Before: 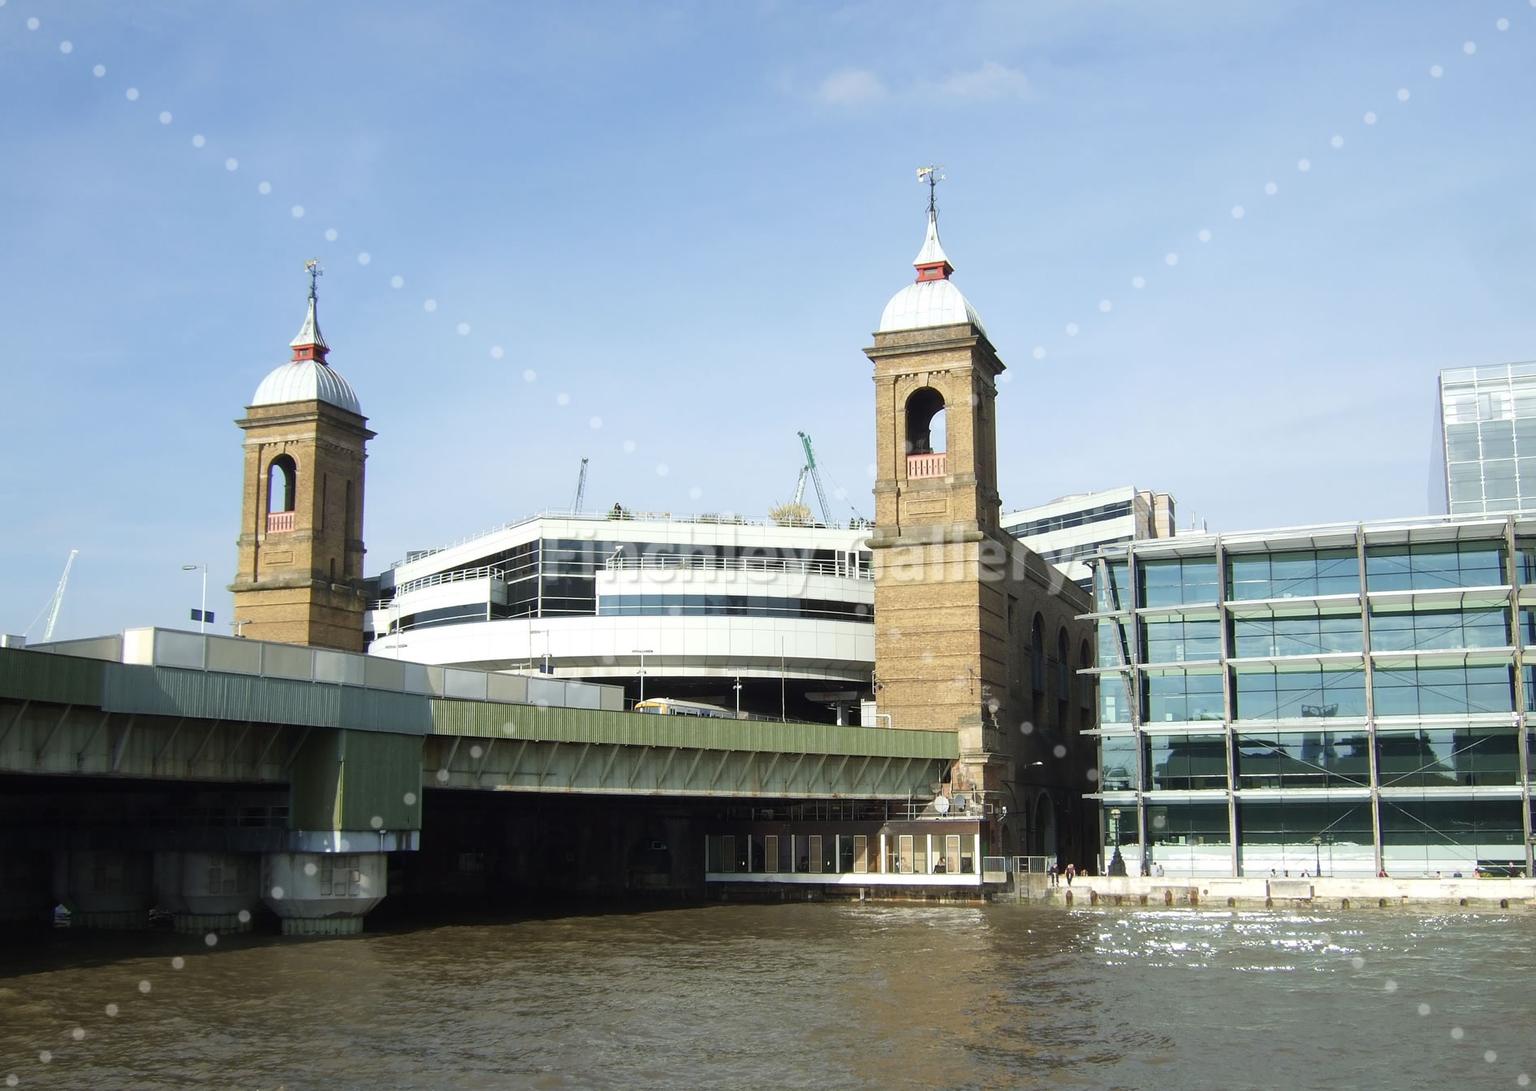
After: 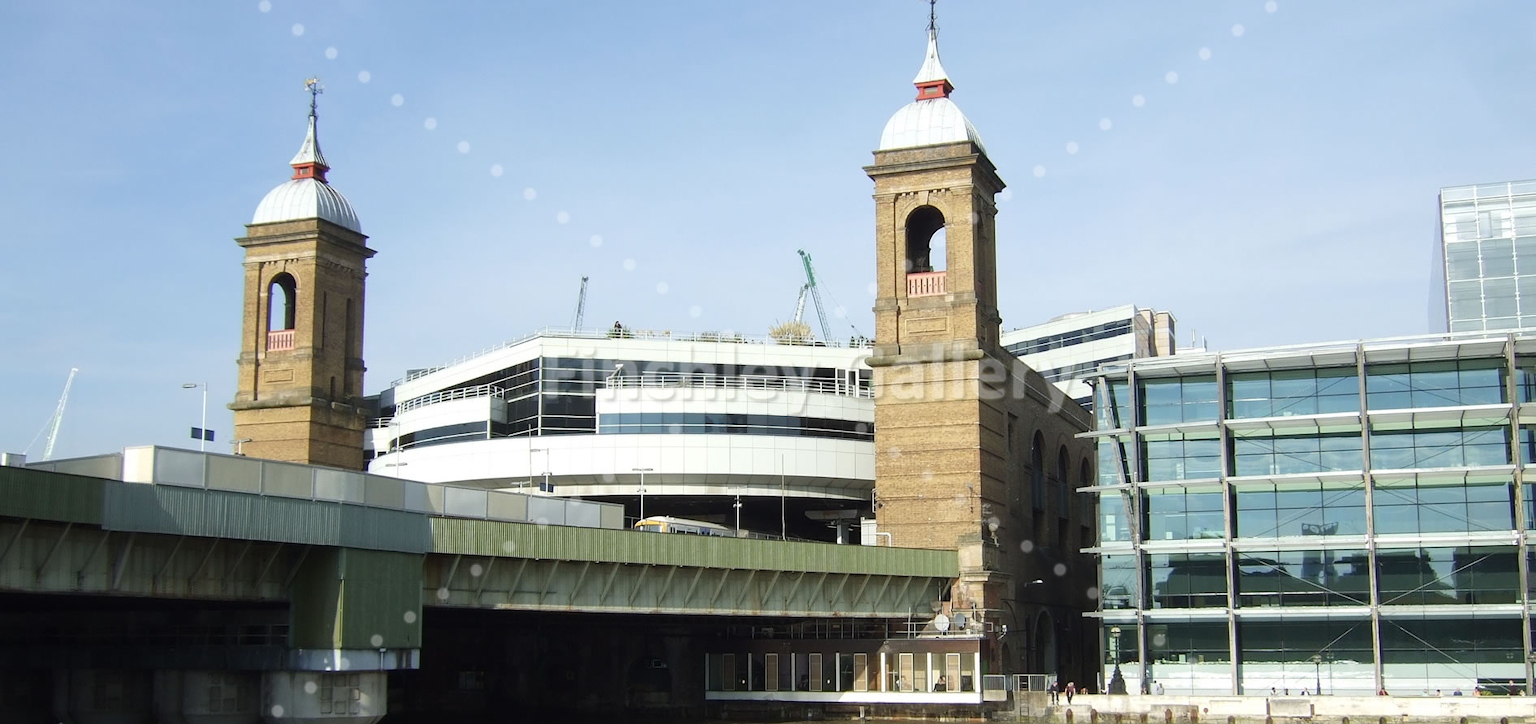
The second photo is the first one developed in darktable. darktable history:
crop: top 16.713%, bottom 16.785%
